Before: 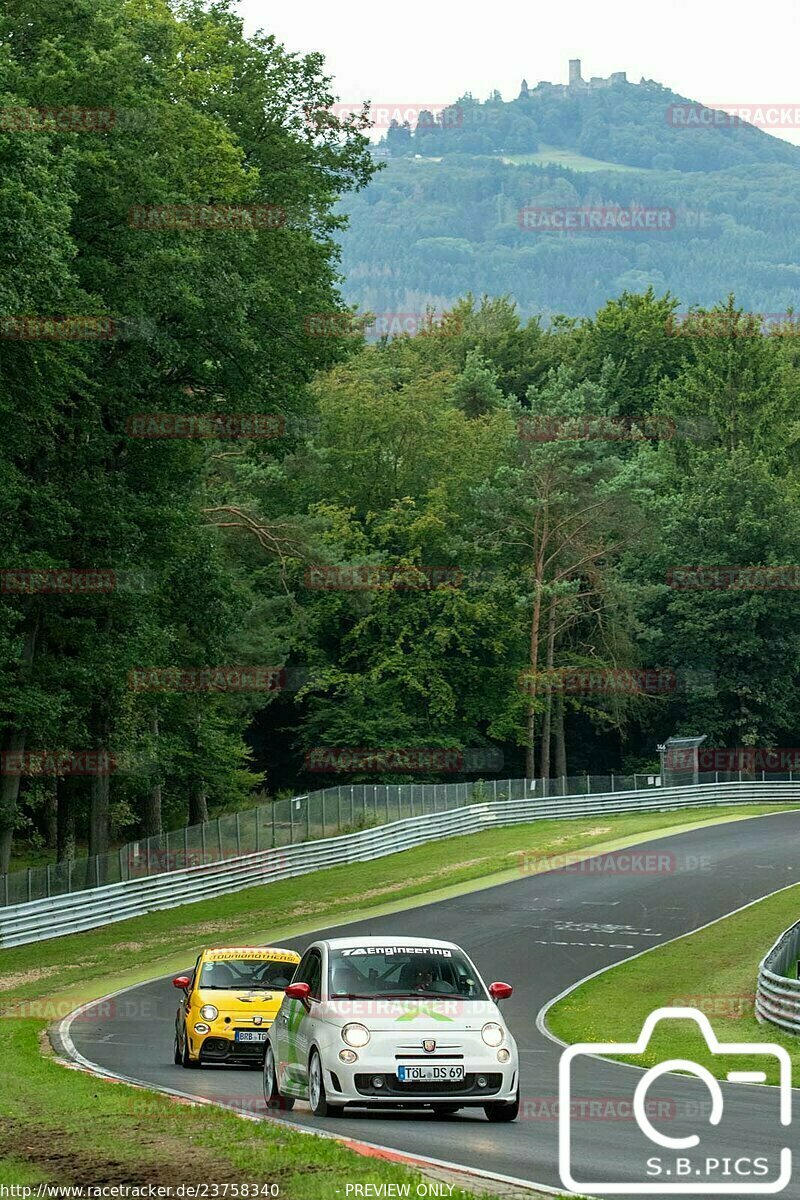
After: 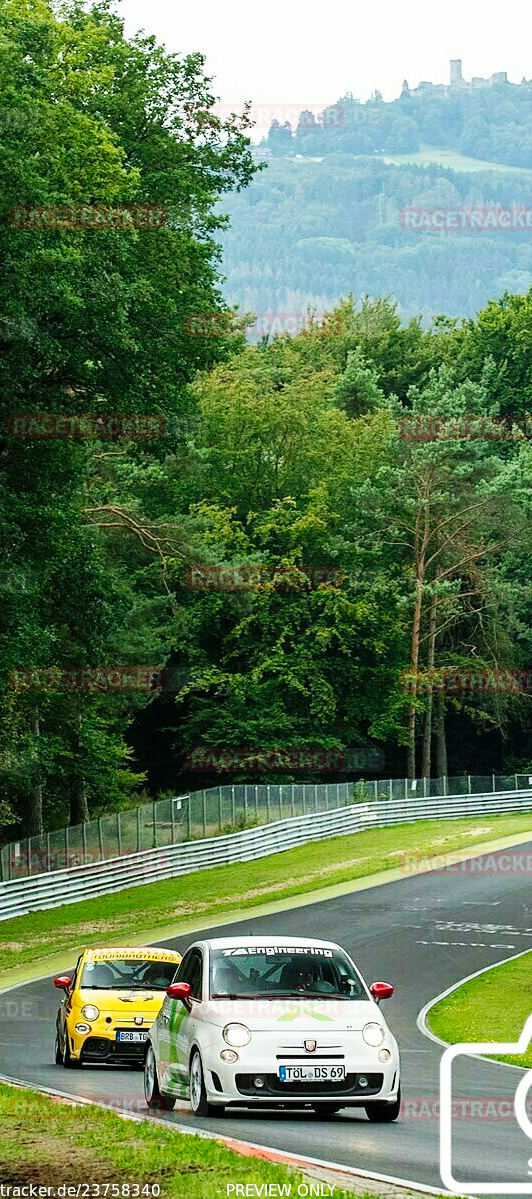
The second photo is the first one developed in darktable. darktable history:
crop and rotate: left 15.108%, right 18.373%
base curve: curves: ch0 [(0, 0) (0.032, 0.025) (0.121, 0.166) (0.206, 0.329) (0.605, 0.79) (1, 1)], preserve colors none
